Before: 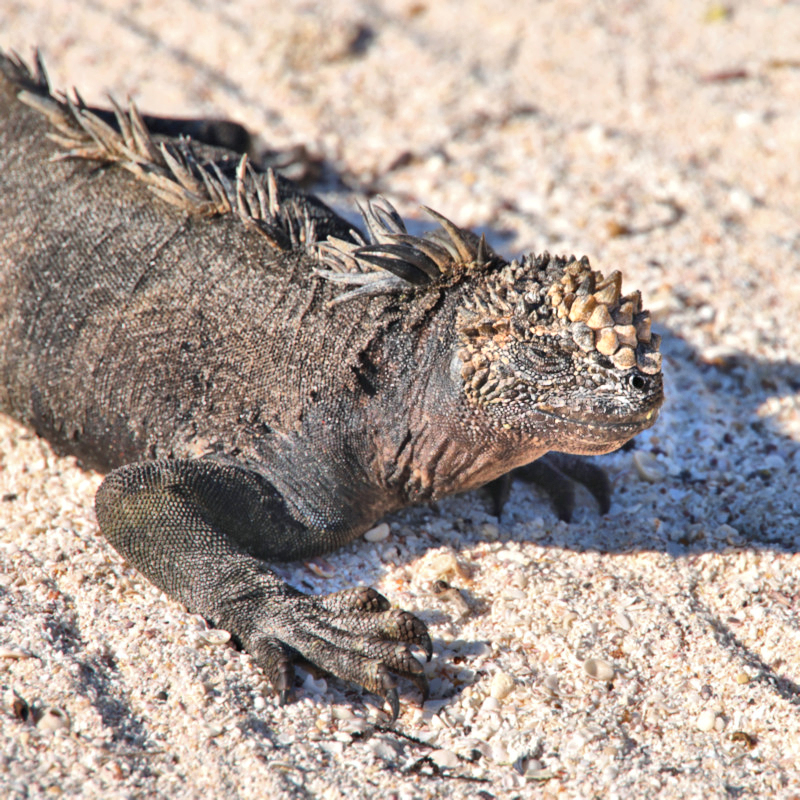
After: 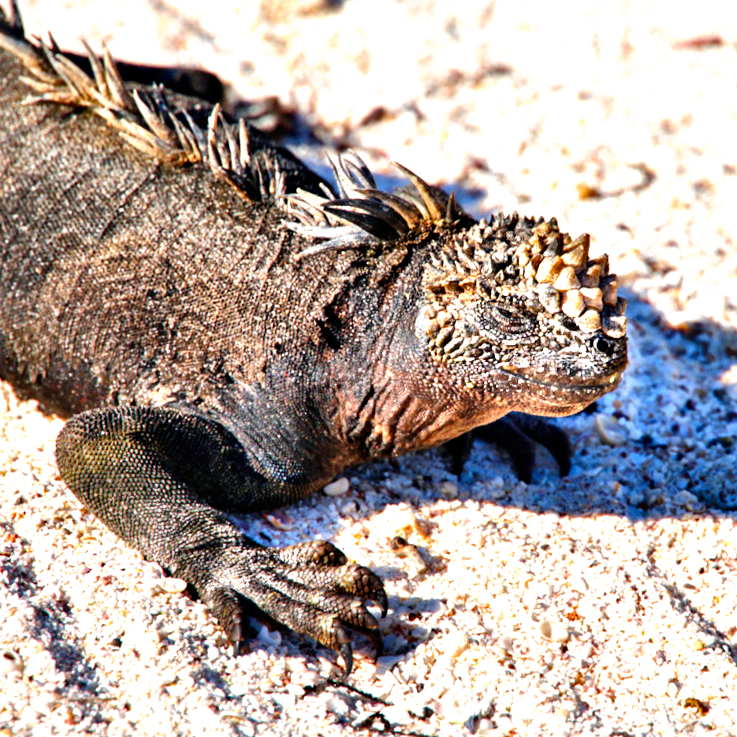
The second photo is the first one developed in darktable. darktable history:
crop and rotate: angle -1.96°, left 3.097%, top 4.154%, right 1.586%, bottom 0.529%
filmic rgb: black relative exposure -8.2 EV, white relative exposure 2.2 EV, threshold 3 EV, hardness 7.11, latitude 85.74%, contrast 1.696, highlights saturation mix -4%, shadows ↔ highlights balance -2.69%, preserve chrominance no, color science v5 (2021), contrast in shadows safe, contrast in highlights safe, enable highlight reconstruction true
color balance rgb: perceptual saturation grading › global saturation 35%, perceptual saturation grading › highlights -30%, perceptual saturation grading › shadows 35%, perceptual brilliance grading › global brilliance 3%, perceptual brilliance grading › highlights -3%, perceptual brilliance grading › shadows 3%
